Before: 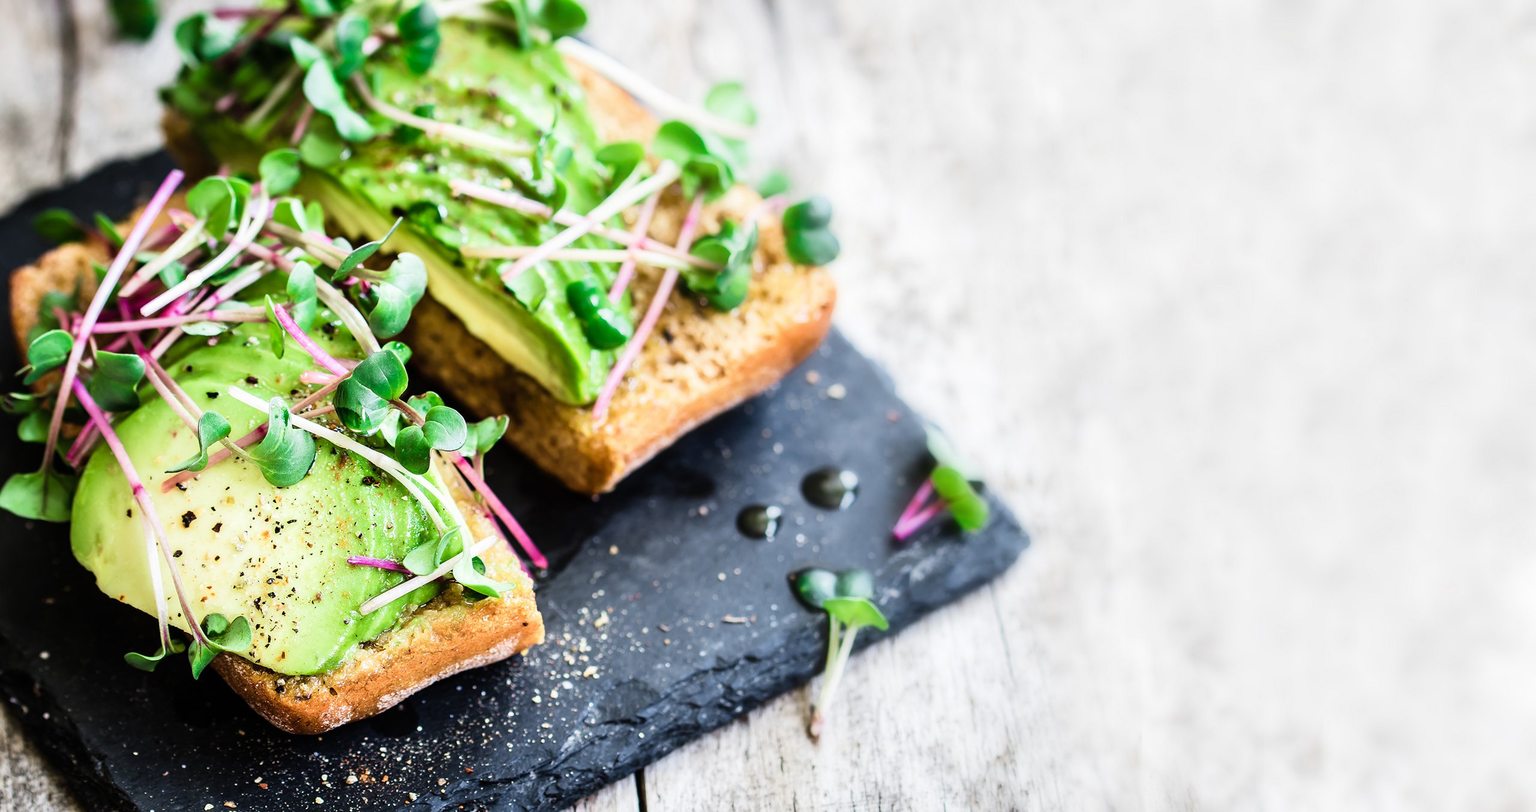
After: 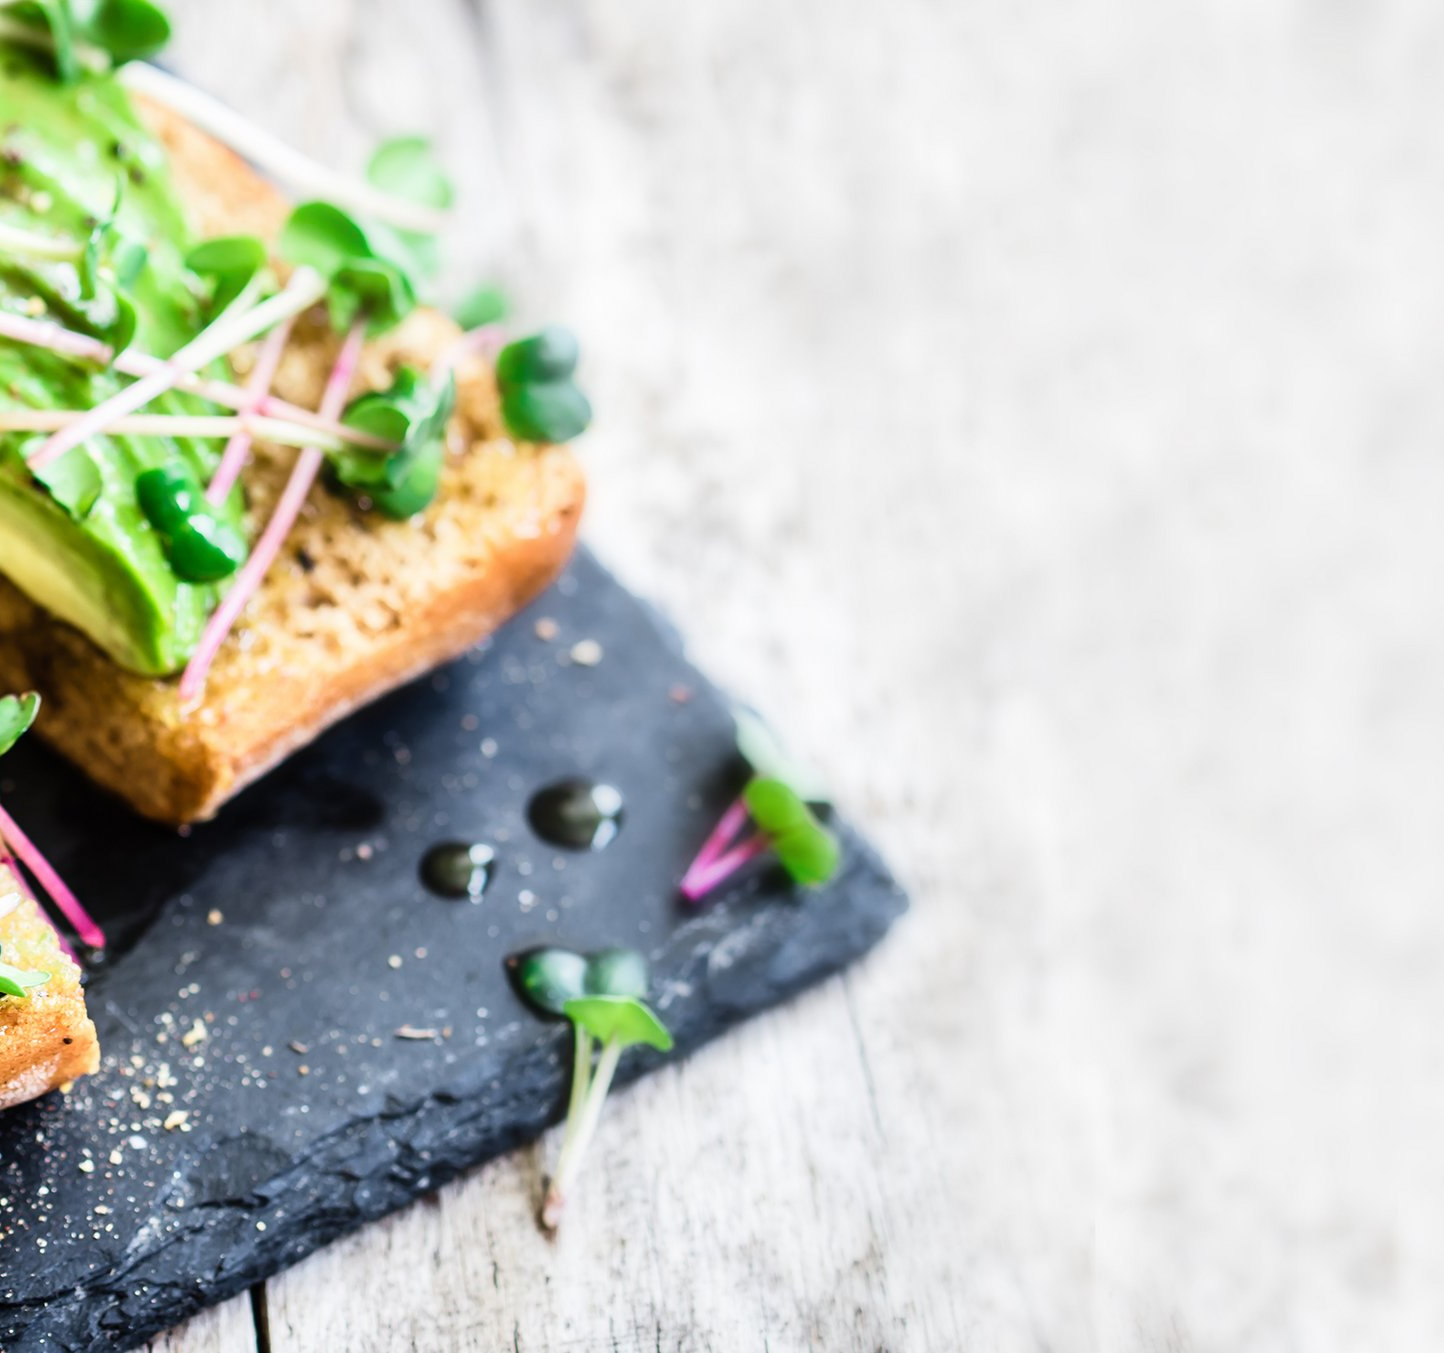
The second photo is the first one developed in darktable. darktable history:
crop: left 31.586%, top 0.013%, right 11.969%
